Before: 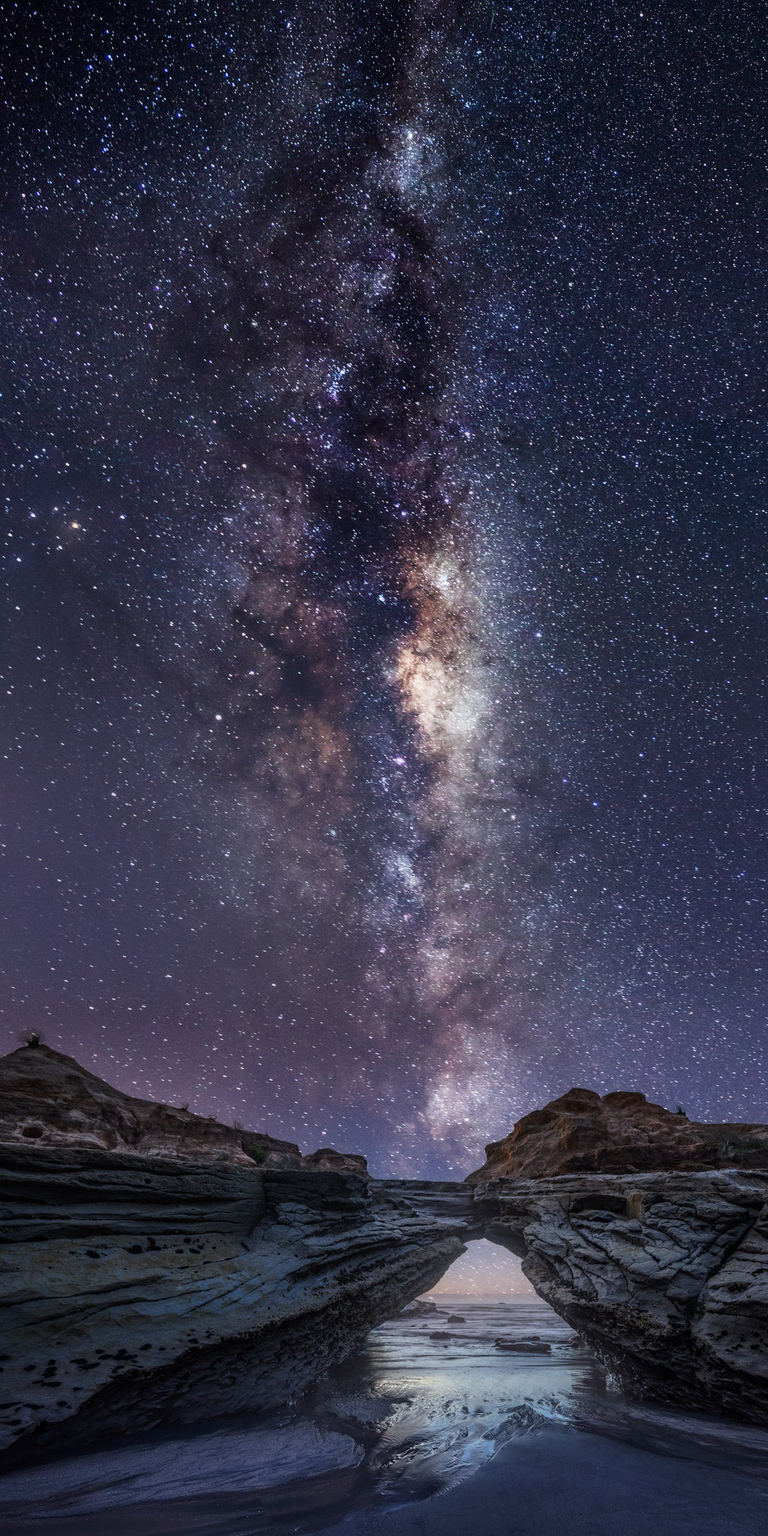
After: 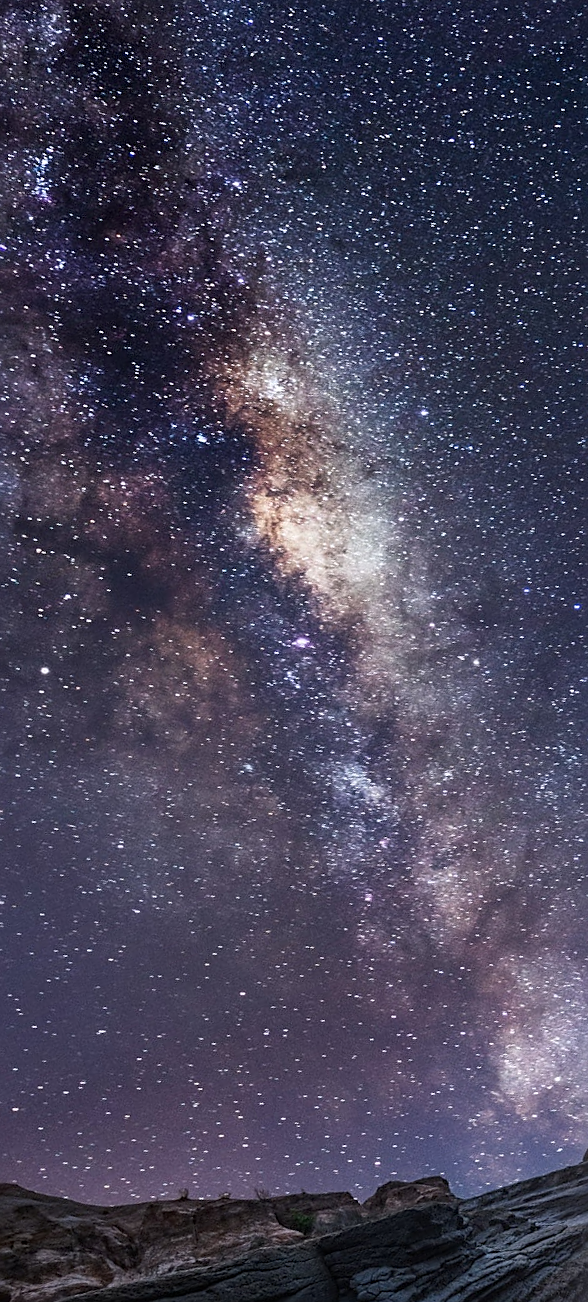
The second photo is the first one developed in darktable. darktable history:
sharpen: on, module defaults
crop and rotate: angle 19.79°, left 6.867%, right 3.752%, bottom 1.075%
